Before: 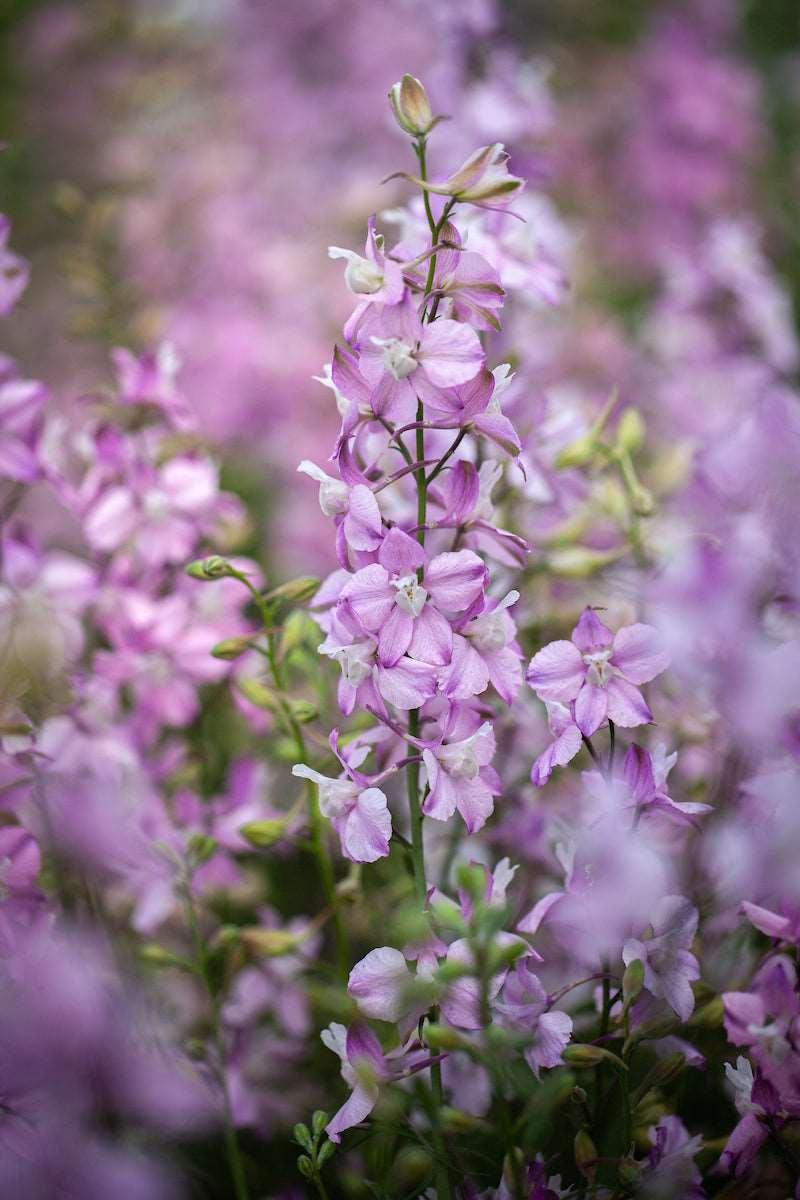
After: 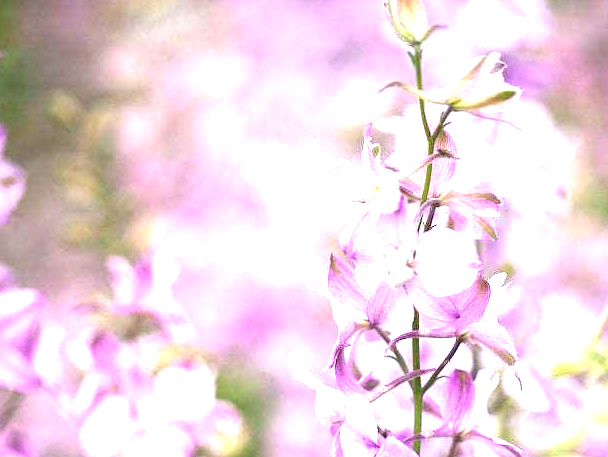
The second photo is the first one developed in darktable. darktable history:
crop: left 0.527%, top 7.637%, right 23.374%, bottom 54.263%
exposure: black level correction 0, exposure 1.622 EV, compensate exposure bias true, compensate highlight preservation false
